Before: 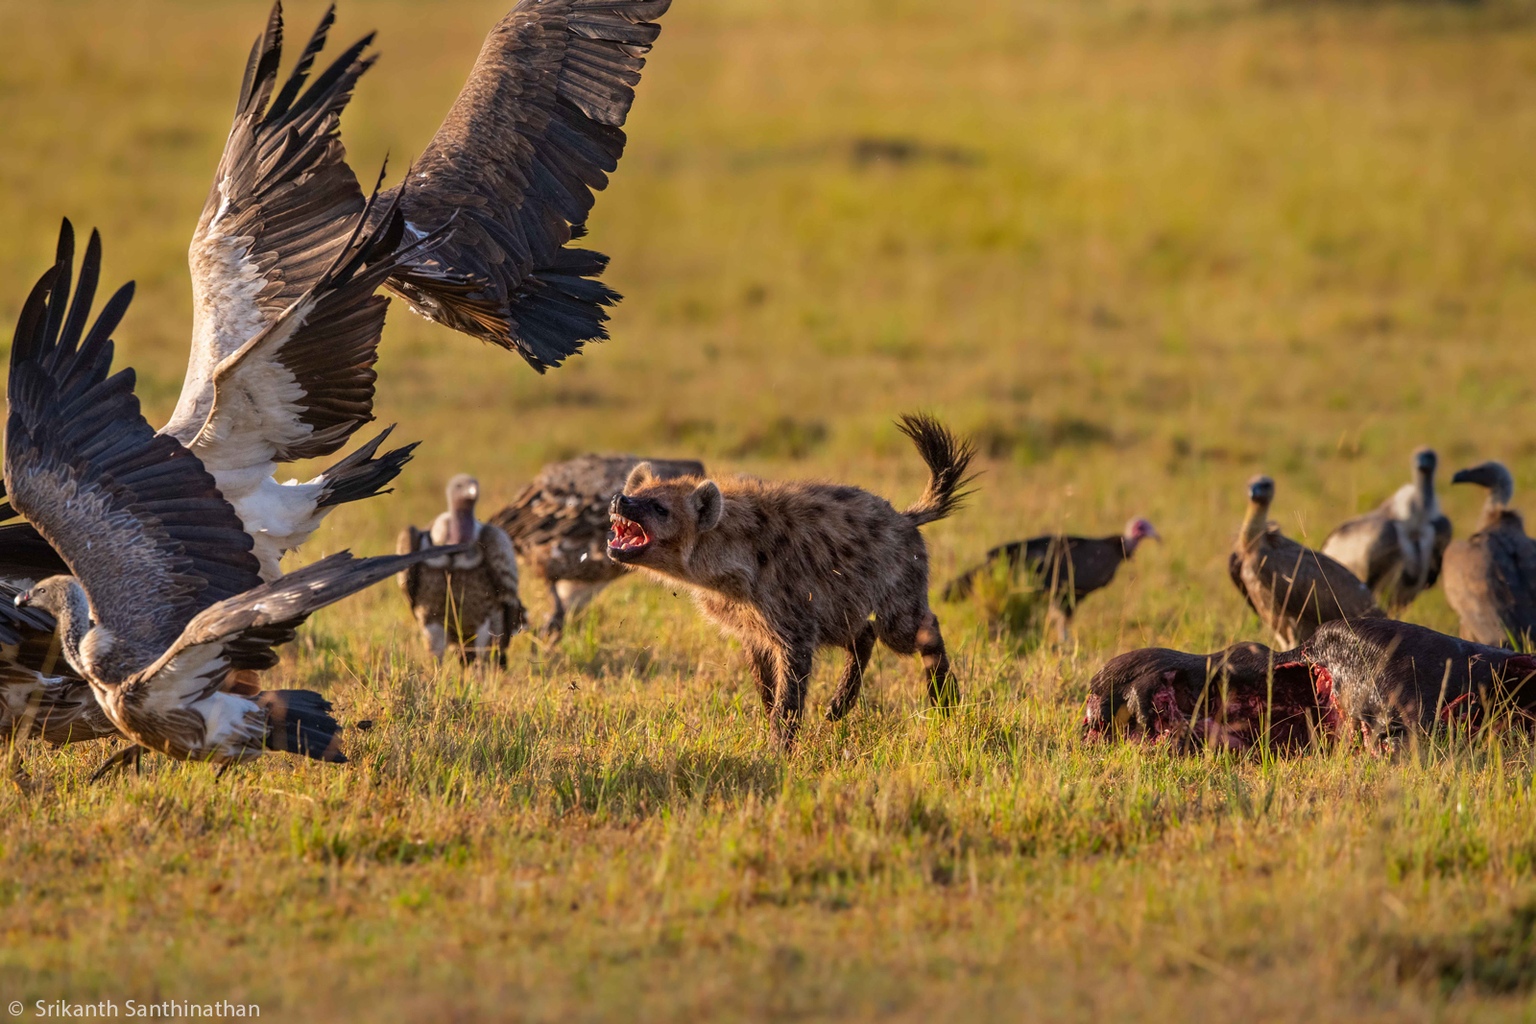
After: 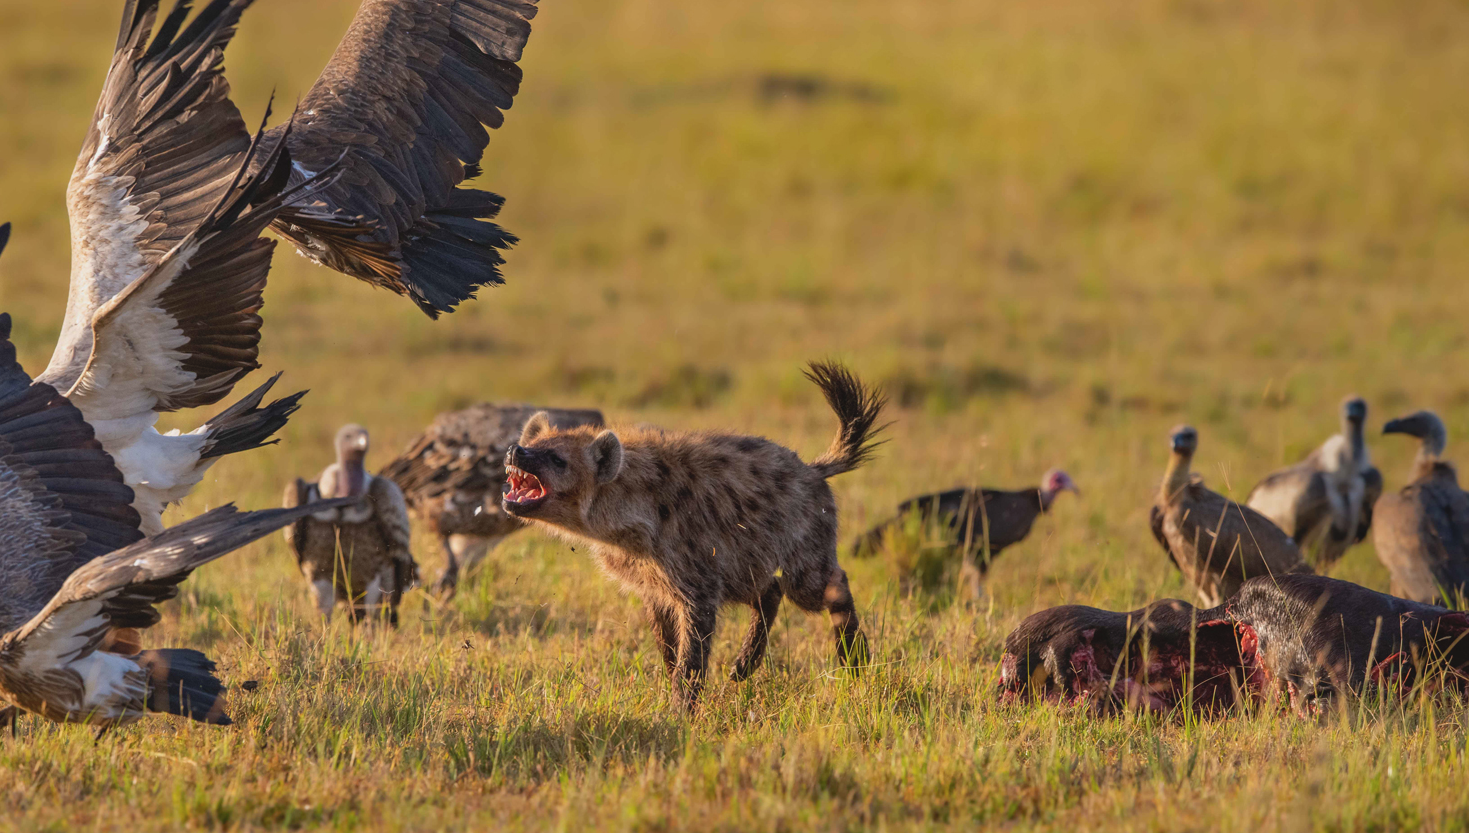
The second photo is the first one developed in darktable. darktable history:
contrast brightness saturation: contrast -0.1, saturation -0.092
crop: left 8.165%, top 6.599%, bottom 15.28%
shadows and highlights: shadows 25.06, highlights -23.14
